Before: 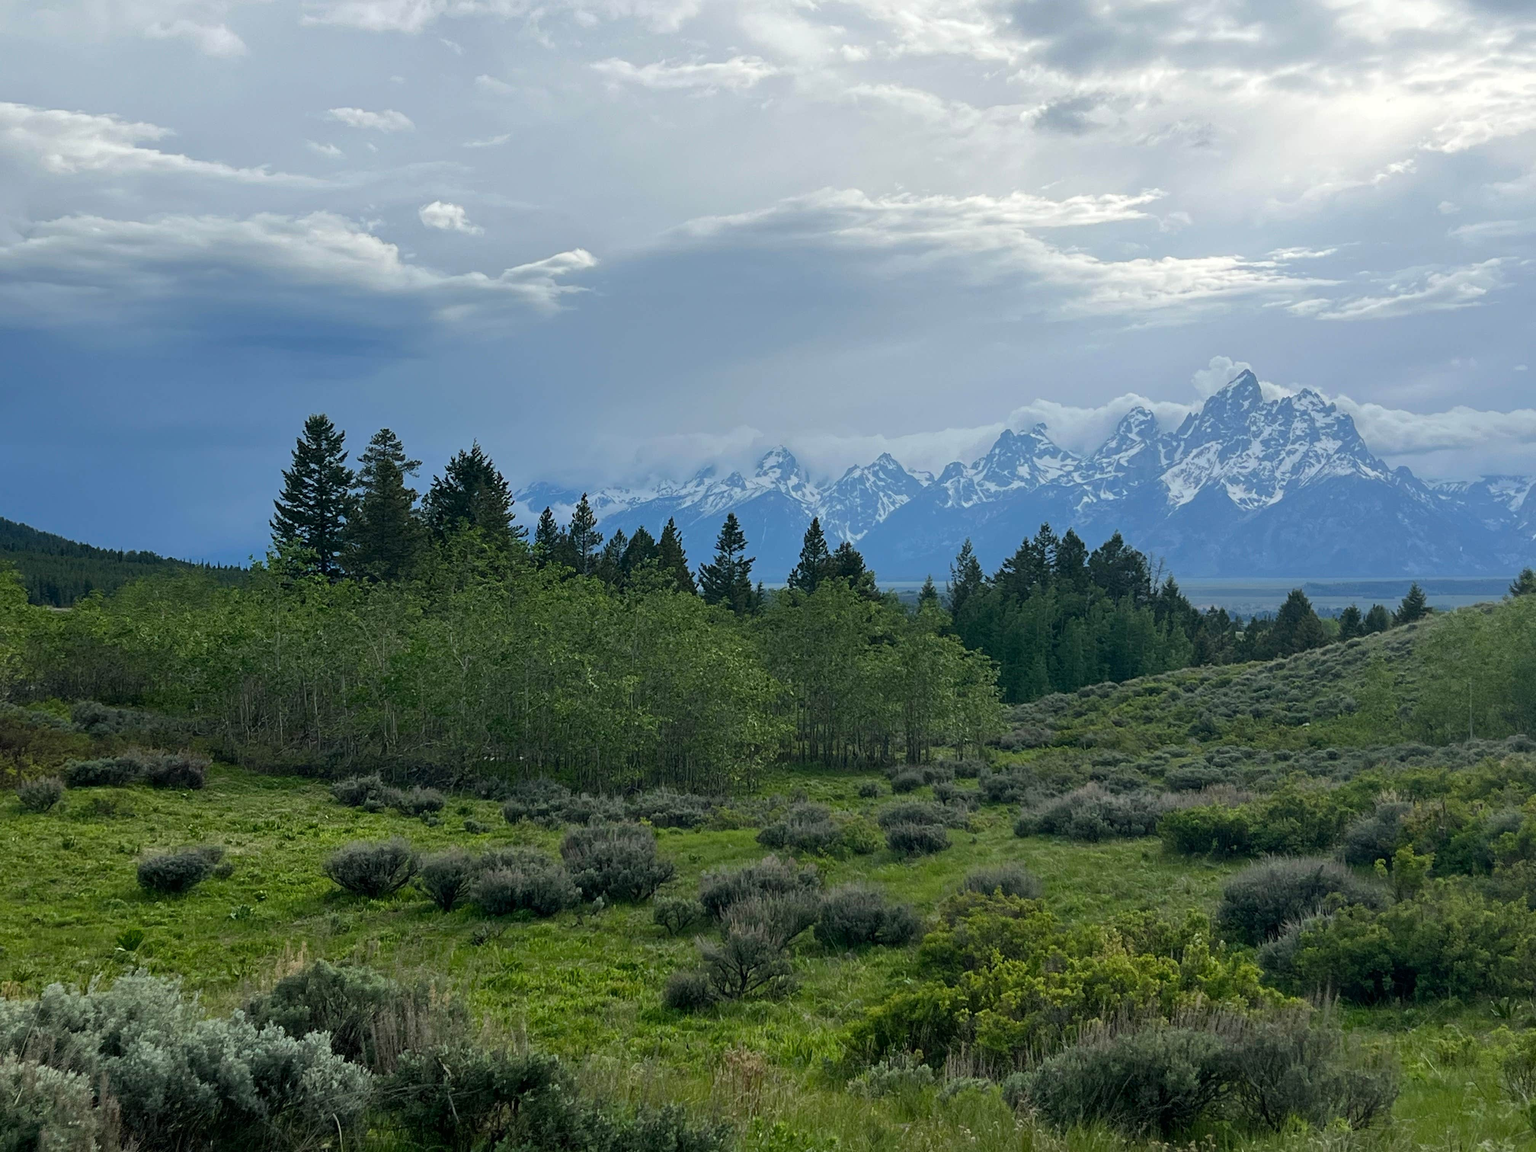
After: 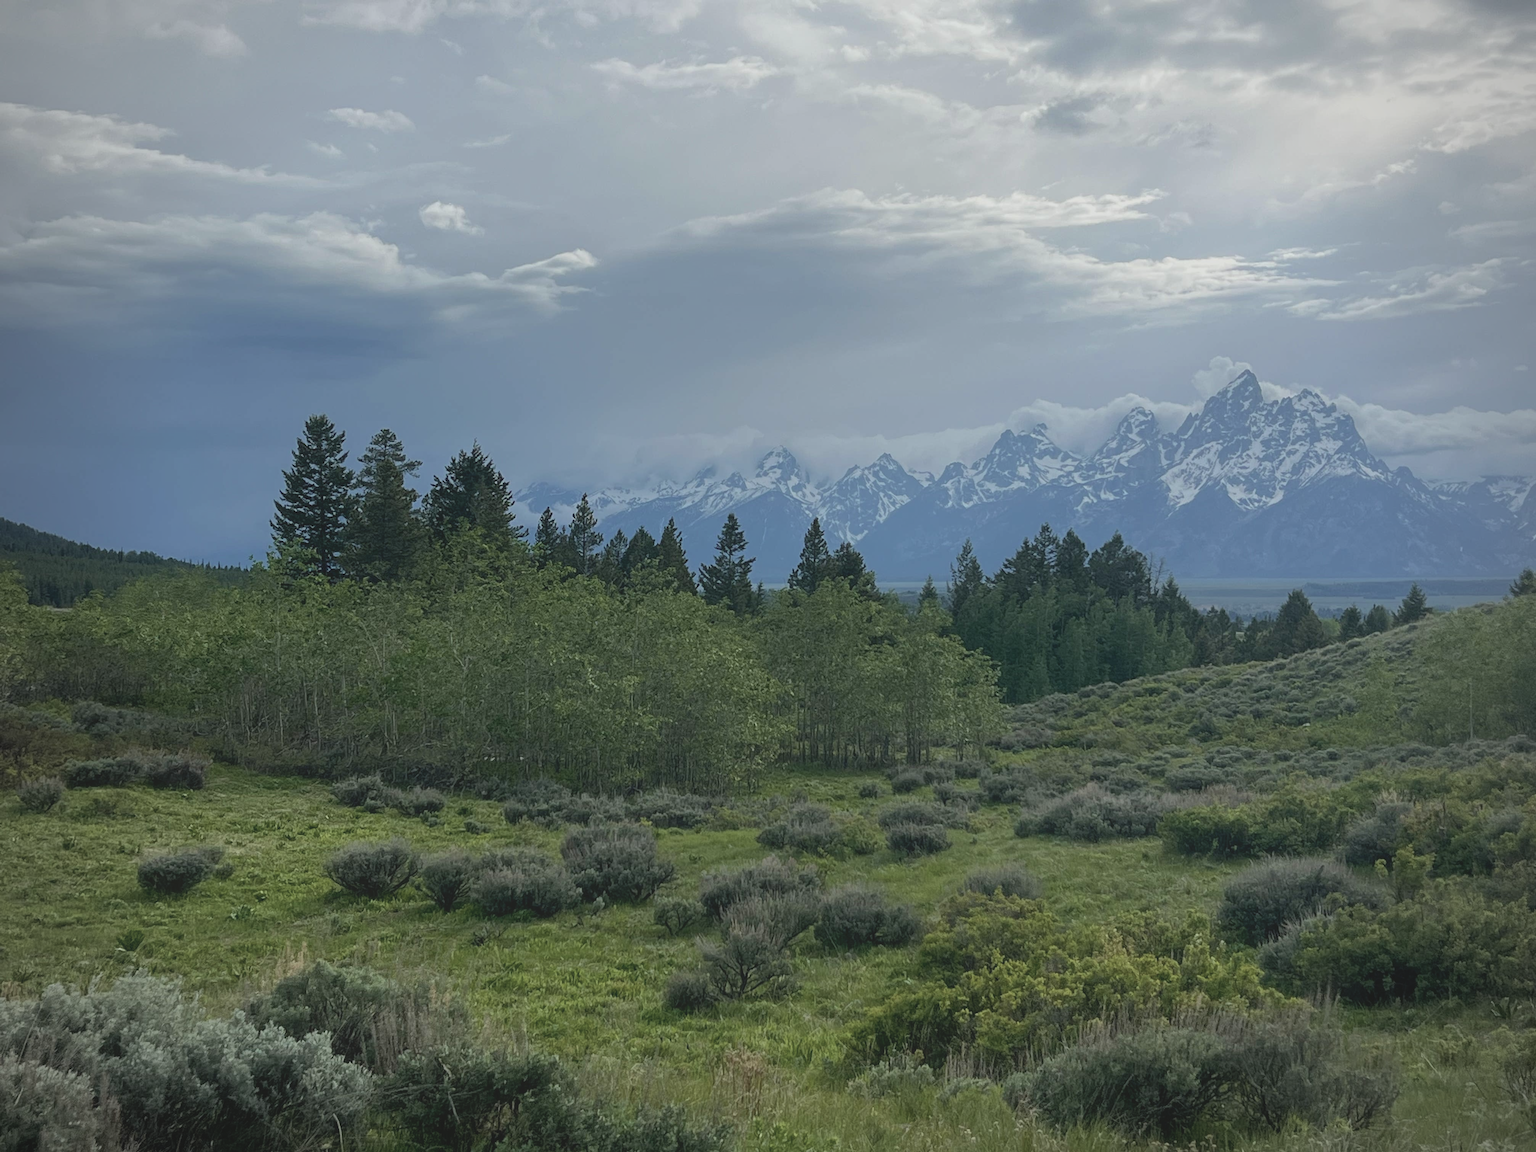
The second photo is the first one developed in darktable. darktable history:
velvia: on, module defaults
contrast brightness saturation: contrast -0.247, saturation -0.421
local contrast: on, module defaults
contrast equalizer: octaves 7, y [[0.6 ×6], [0.55 ×6], [0 ×6], [0 ×6], [0 ×6]], mix -0.353
vignetting: fall-off radius 60.45%, unbound false
